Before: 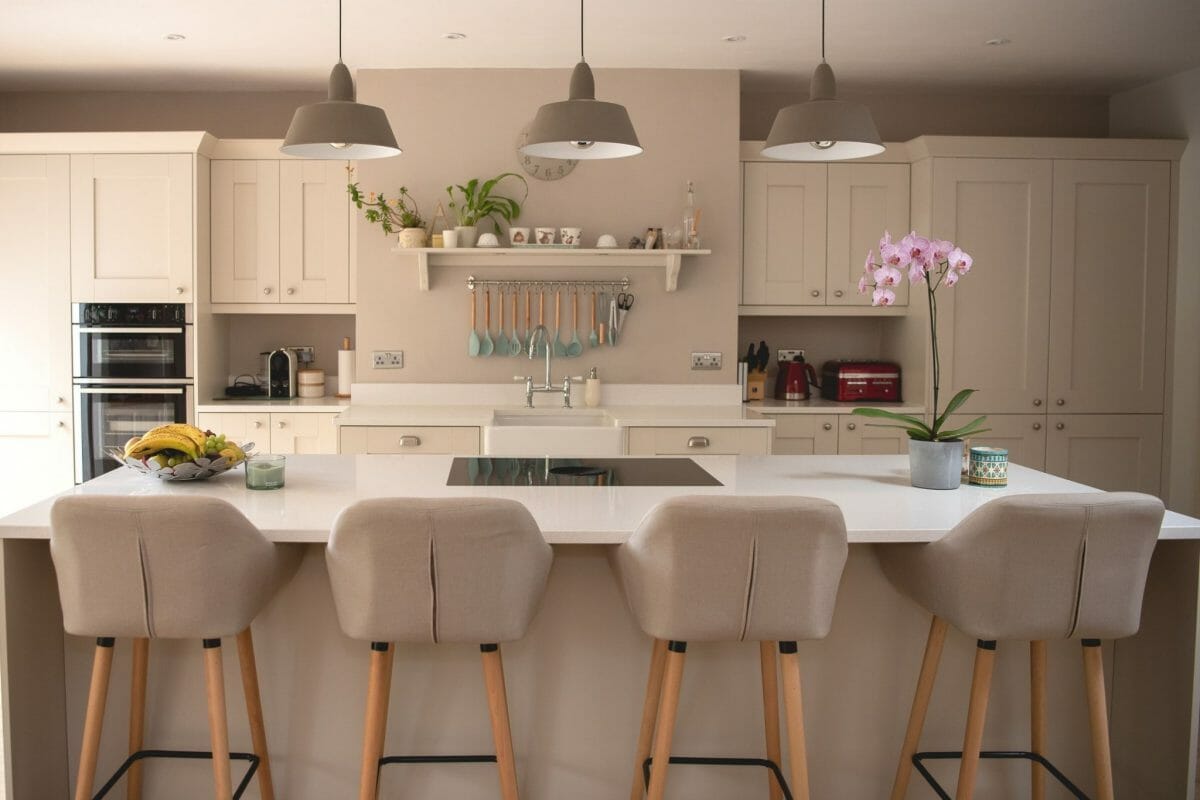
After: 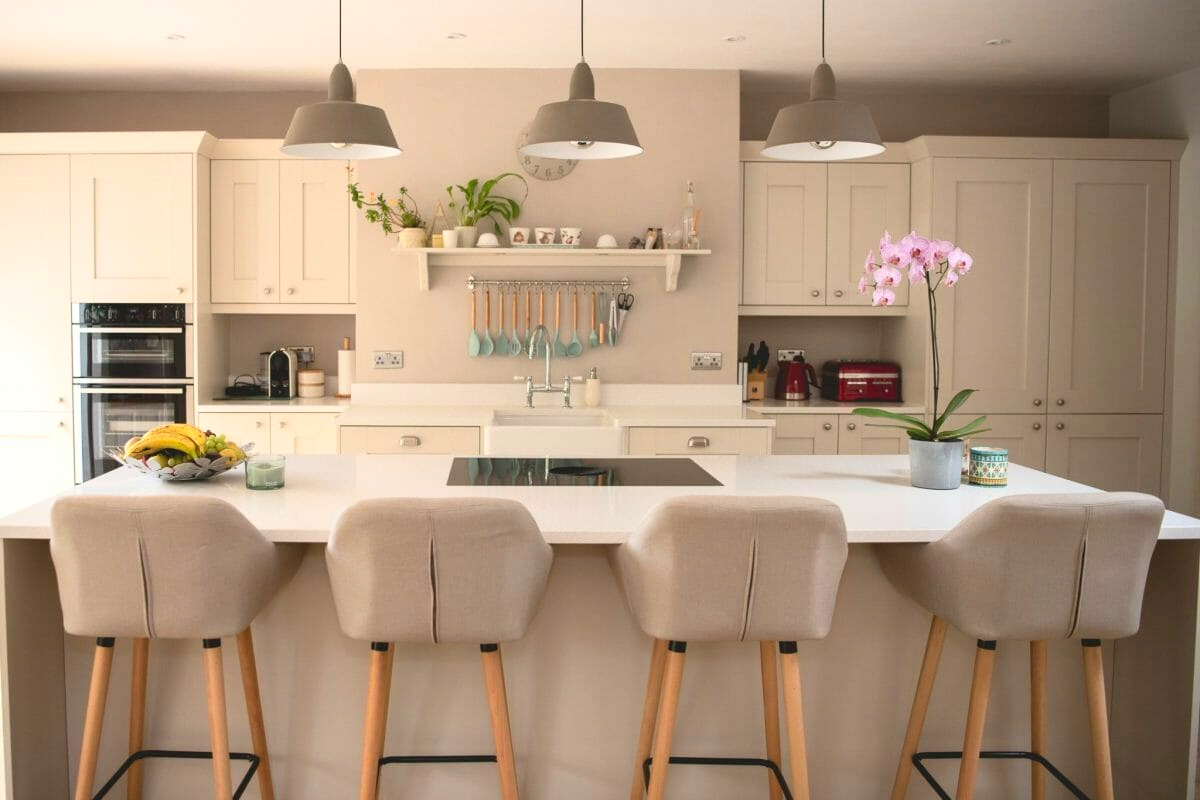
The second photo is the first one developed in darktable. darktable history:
contrast brightness saturation: contrast 0.204, brightness 0.167, saturation 0.228
